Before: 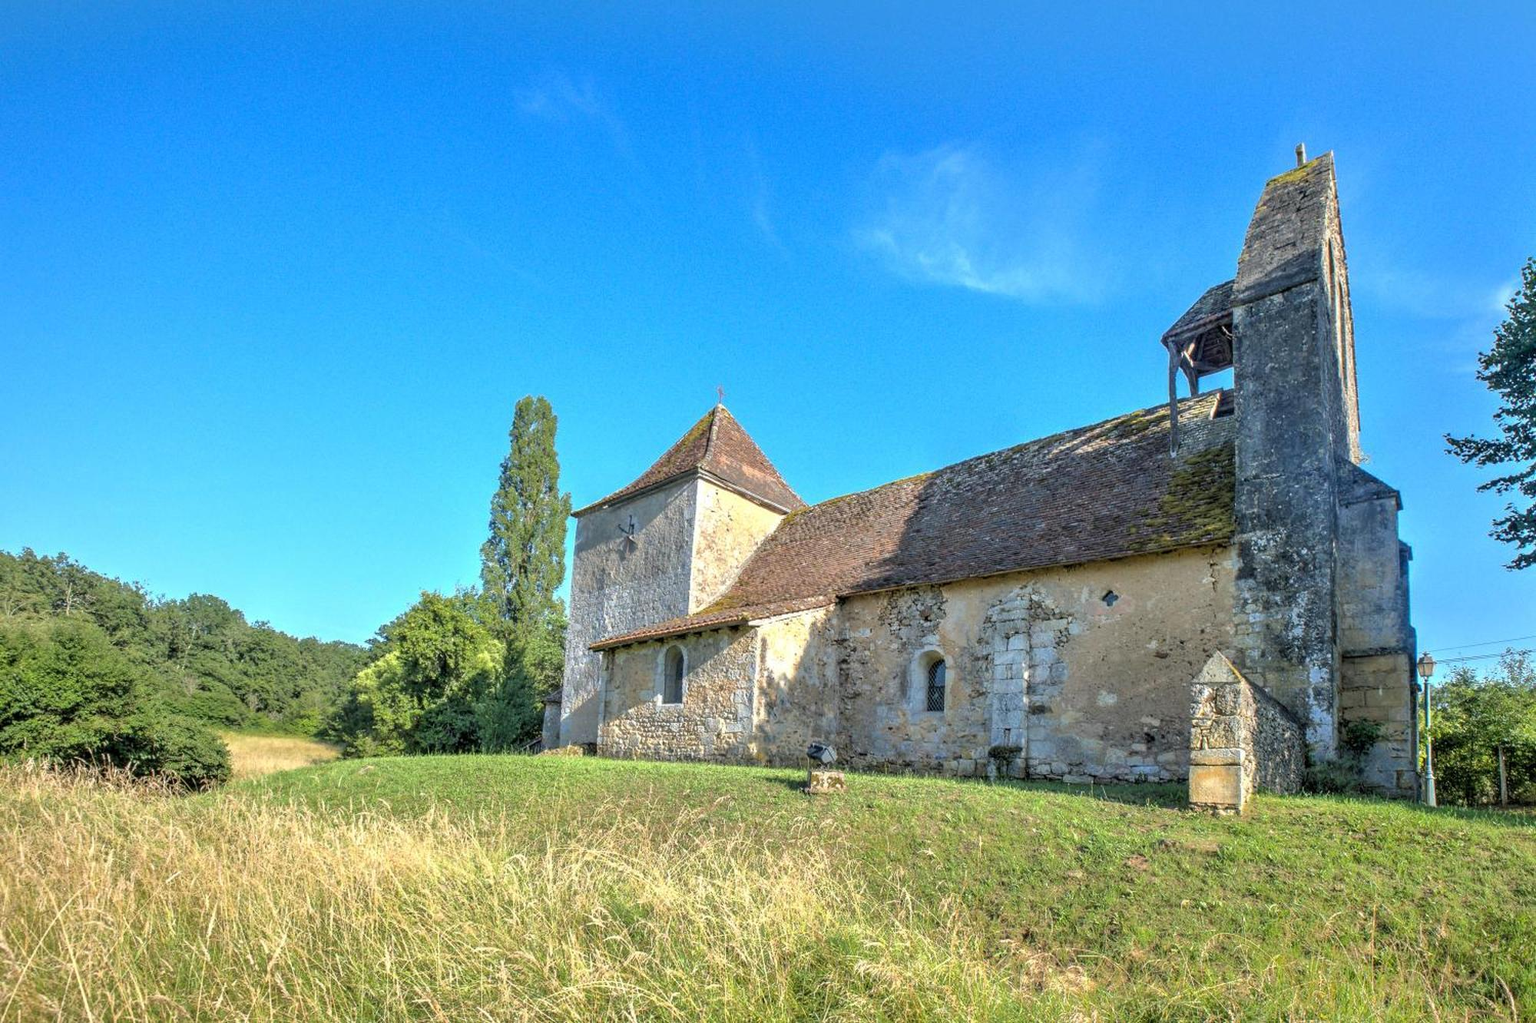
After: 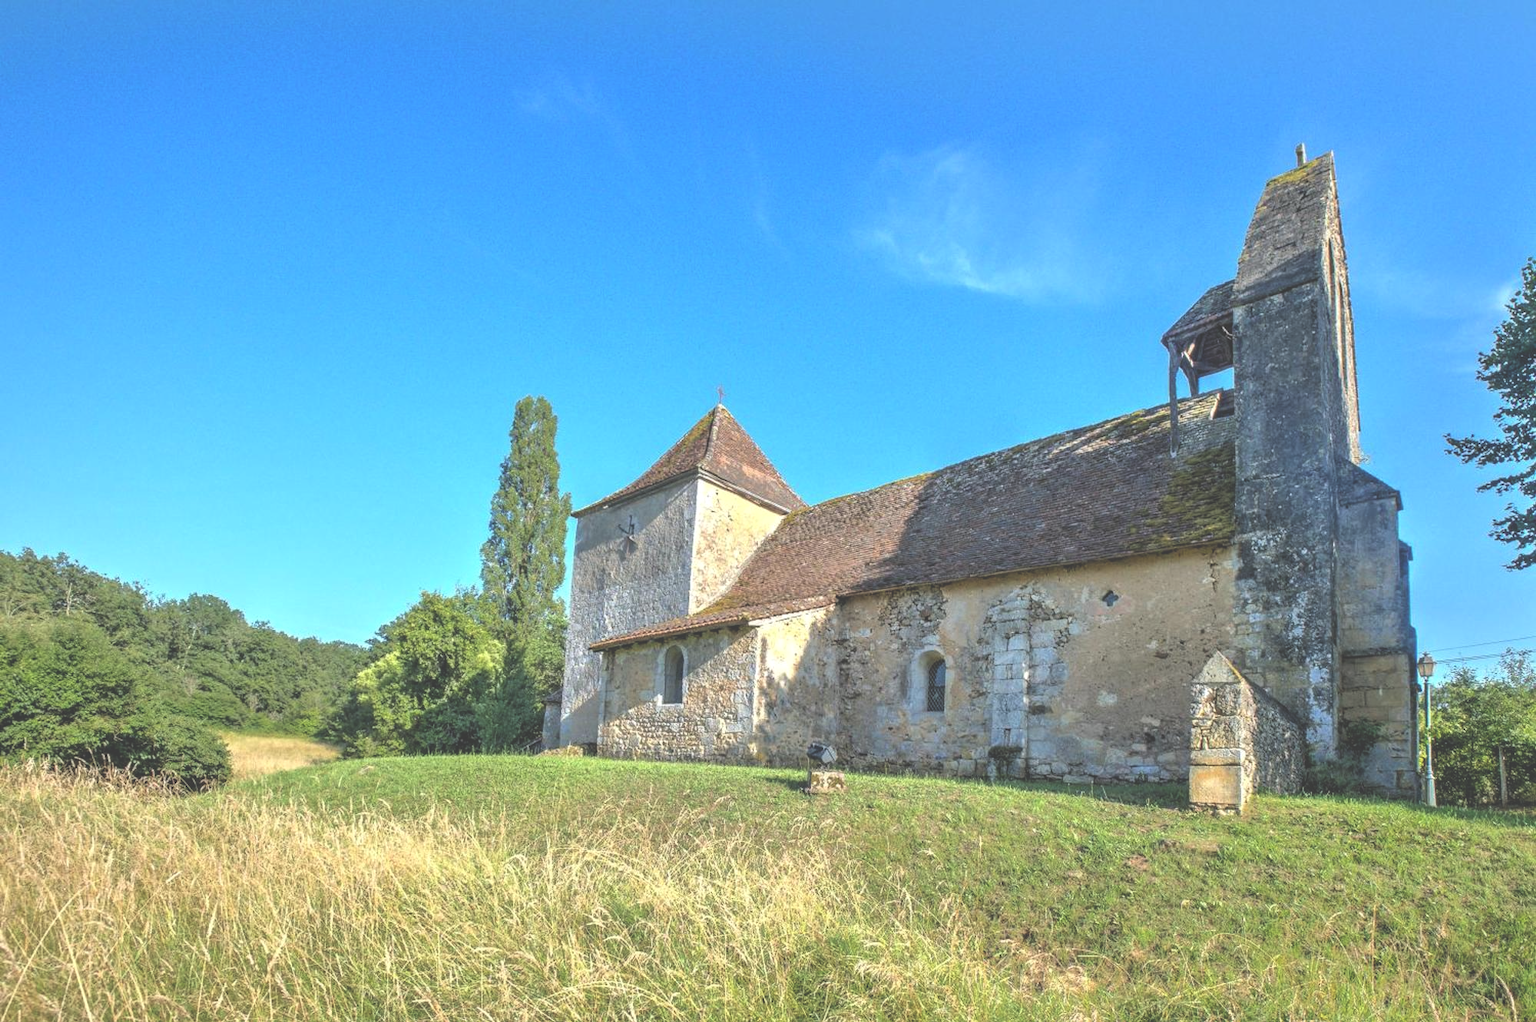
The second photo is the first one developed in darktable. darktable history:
exposure: black level correction -0.042, exposure 0.059 EV, compensate highlight preservation false
